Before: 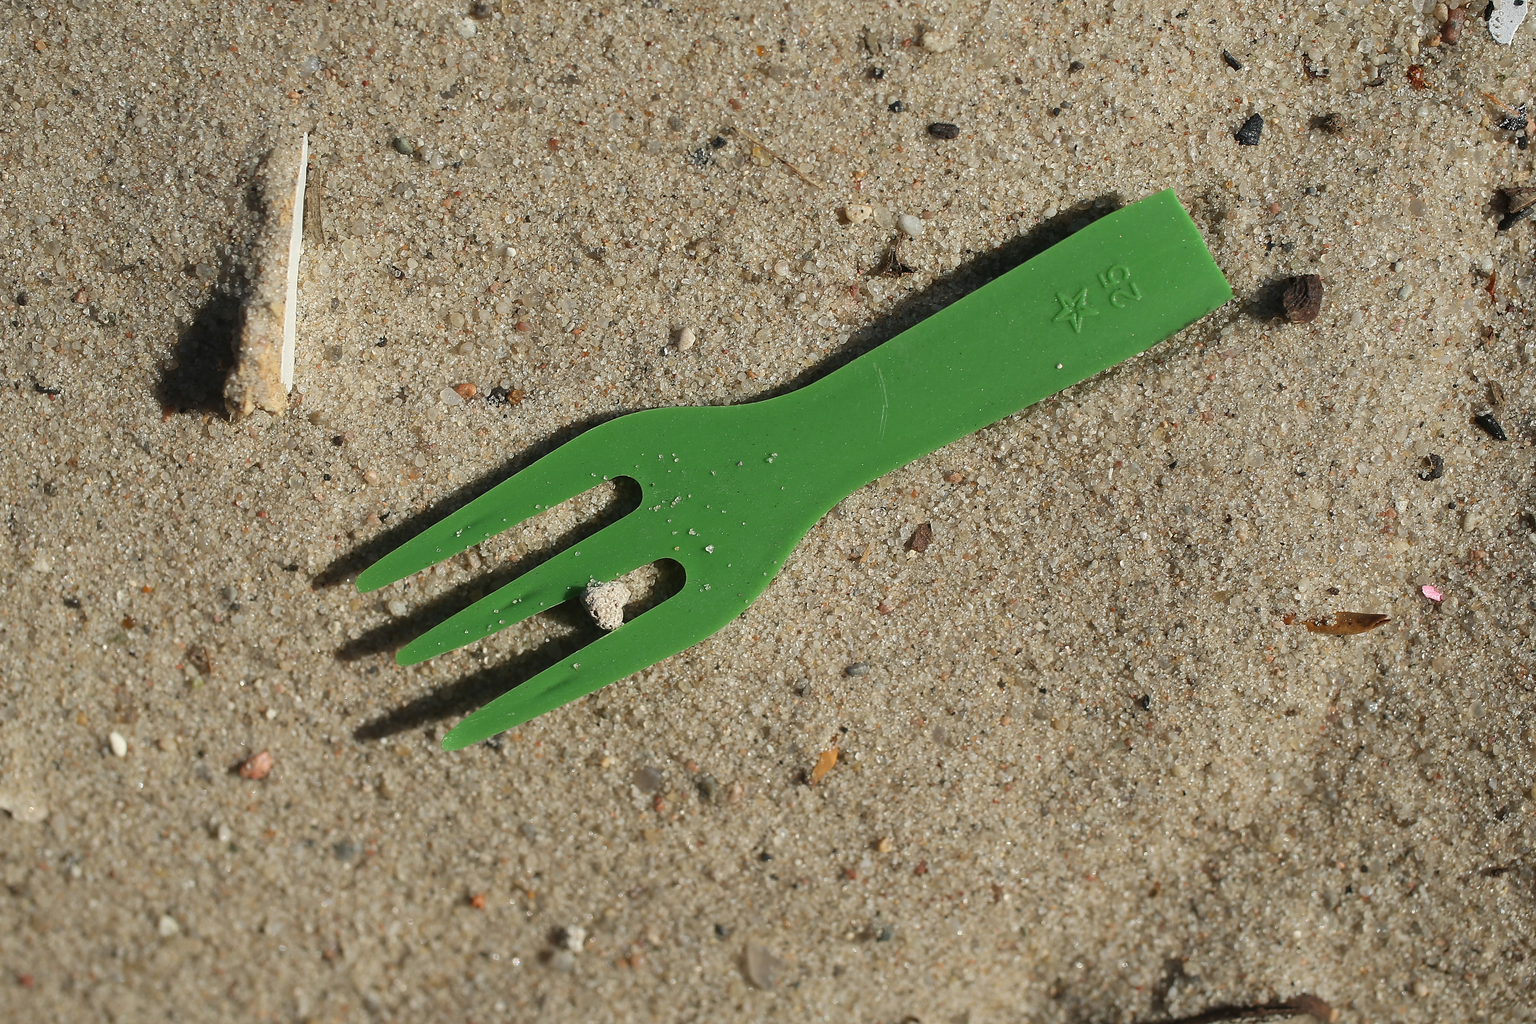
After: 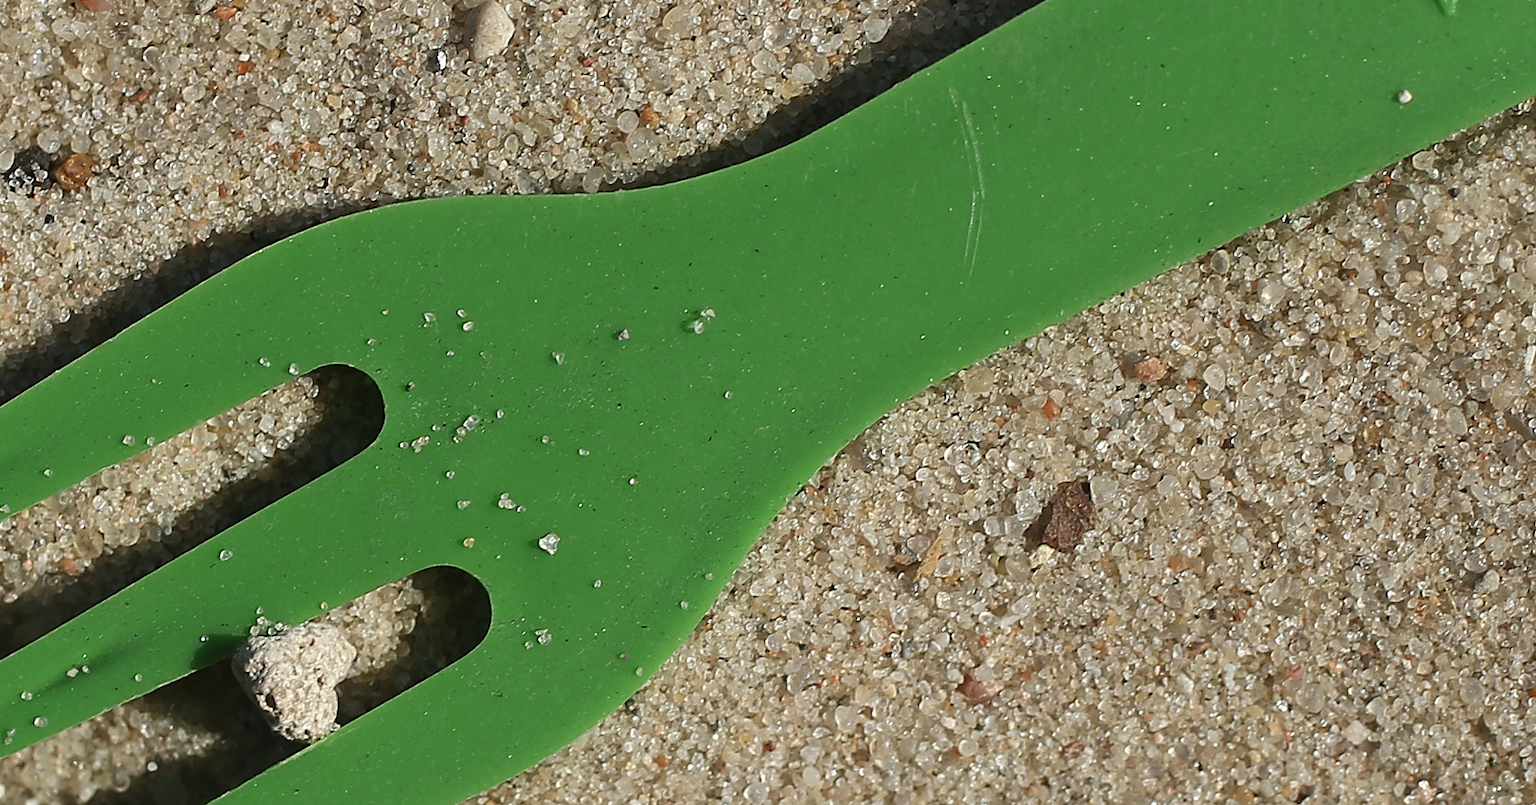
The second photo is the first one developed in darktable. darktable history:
crop: left 31.608%, top 31.919%, right 27.489%, bottom 35.903%
